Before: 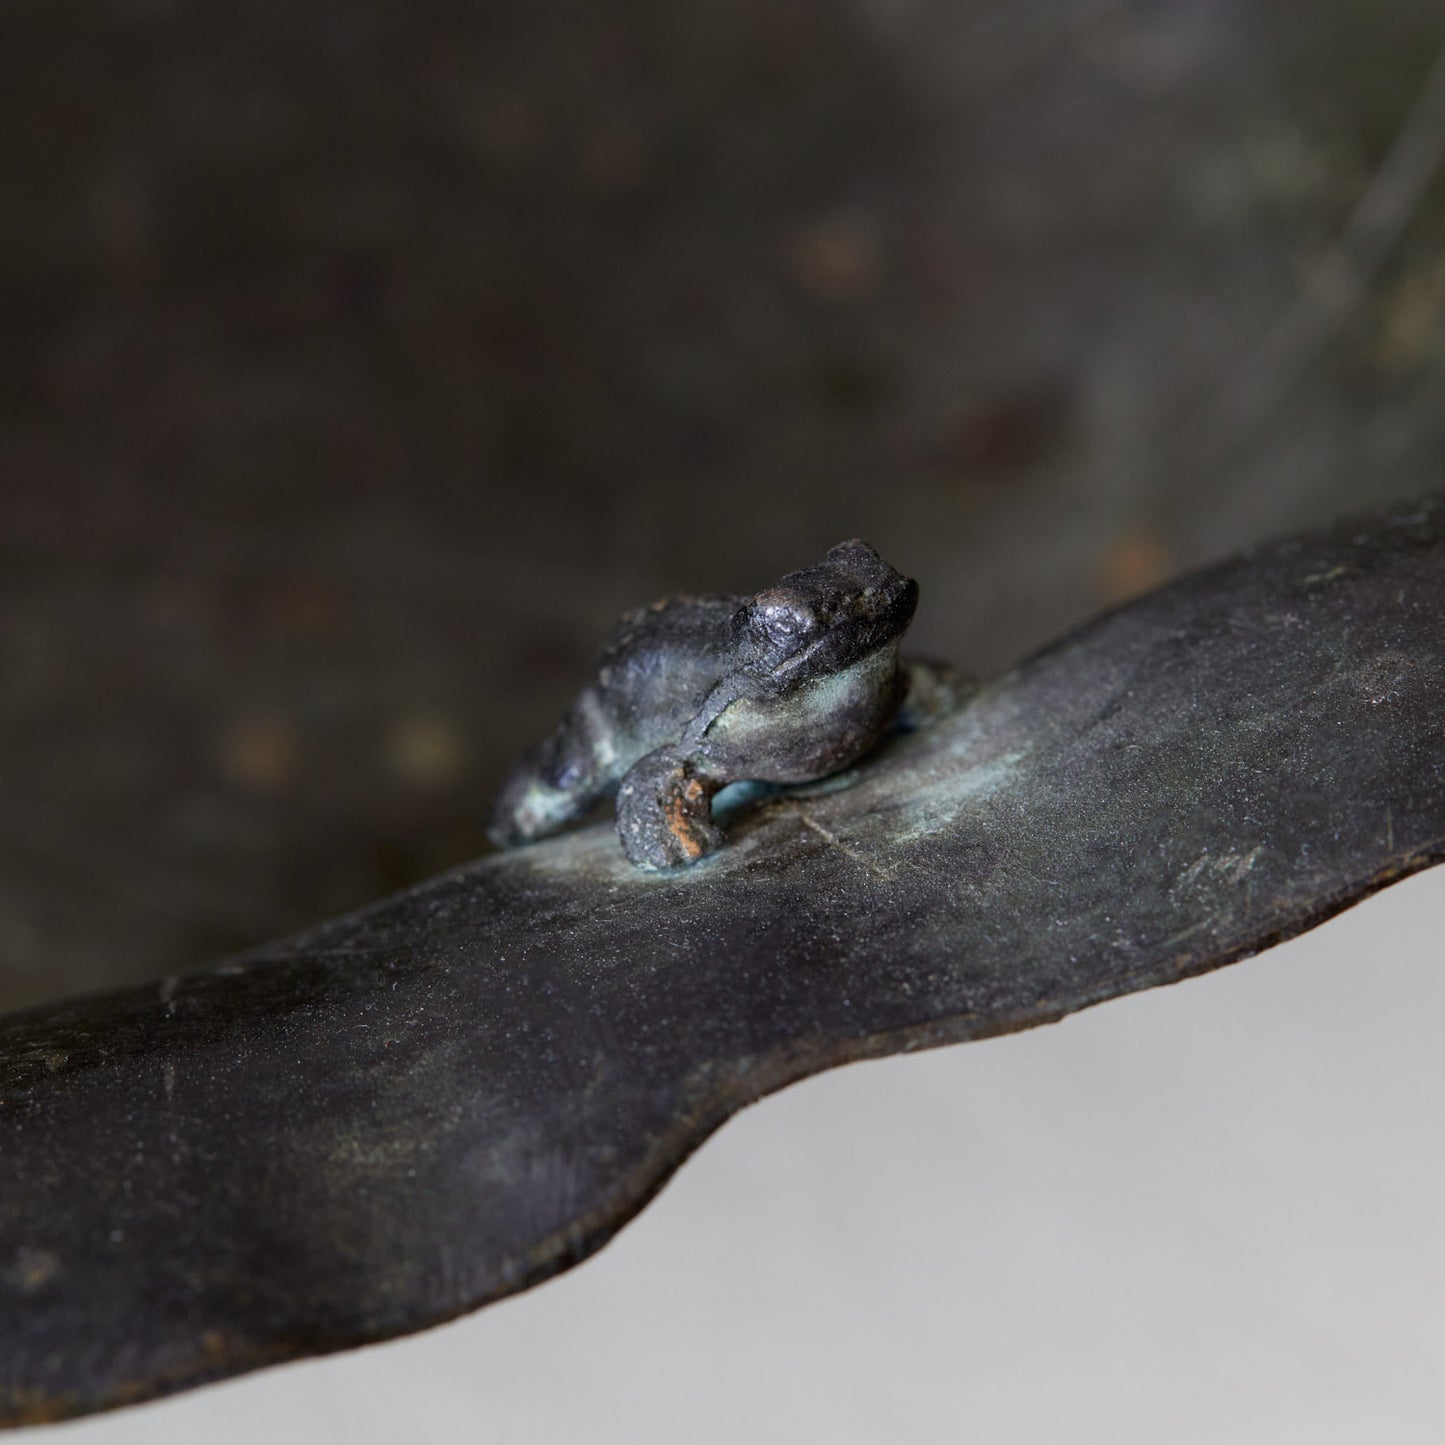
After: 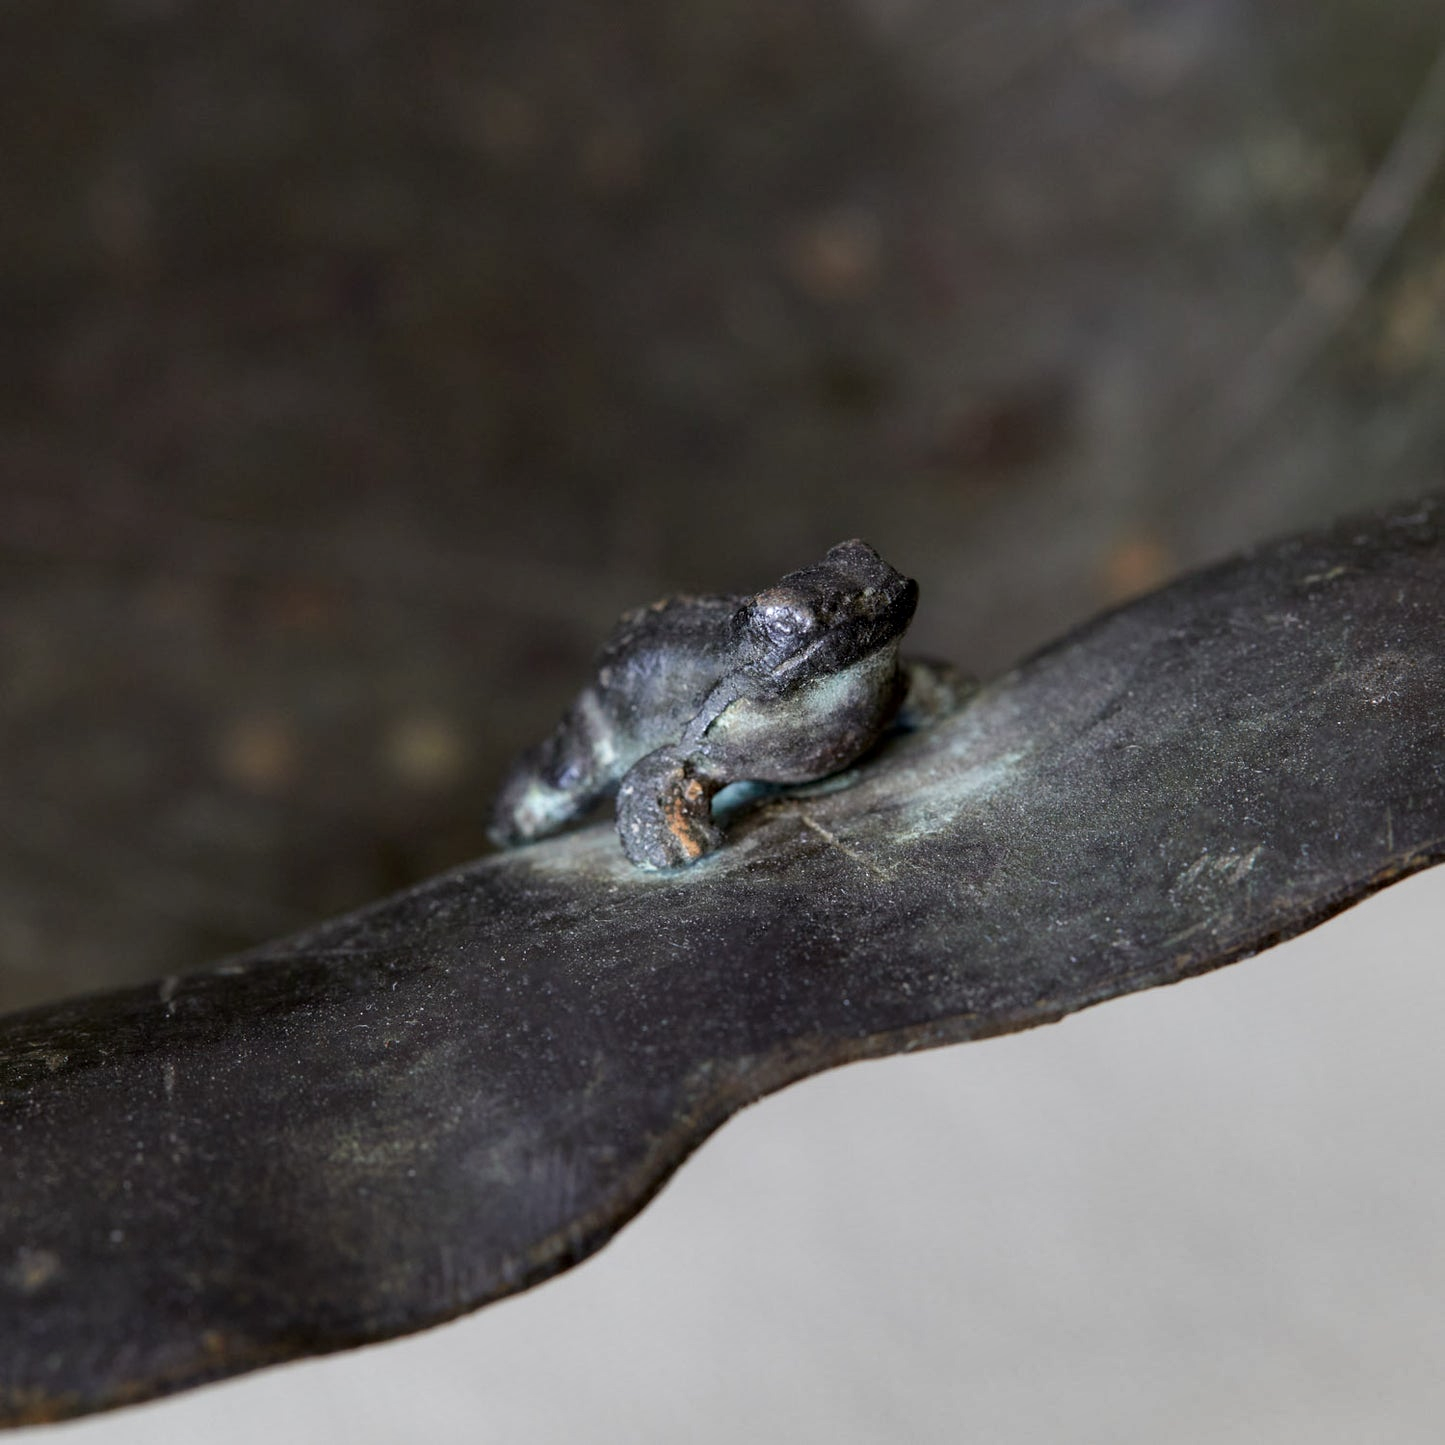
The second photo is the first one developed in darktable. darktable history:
shadows and highlights: radius 168.57, shadows 27.23, white point adjustment 3.16, highlights -68.37, soften with gaussian
contrast equalizer: y [[0.509, 0.517, 0.523, 0.523, 0.517, 0.509], [0.5 ×6], [0.5 ×6], [0 ×6], [0 ×6]]
